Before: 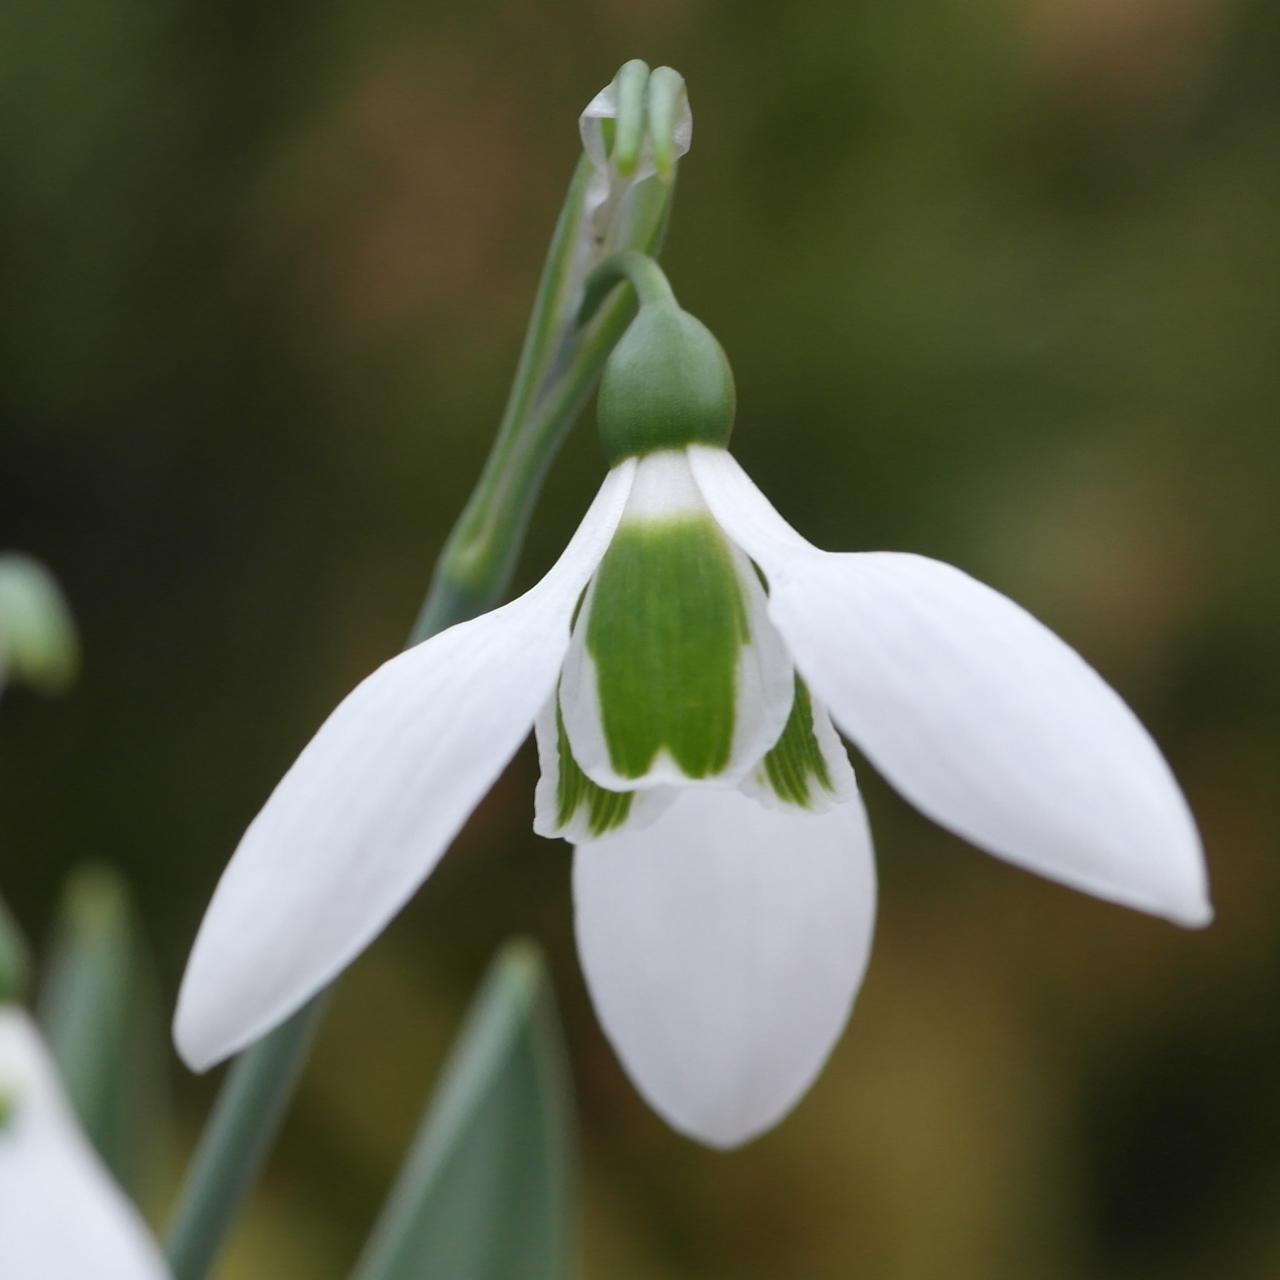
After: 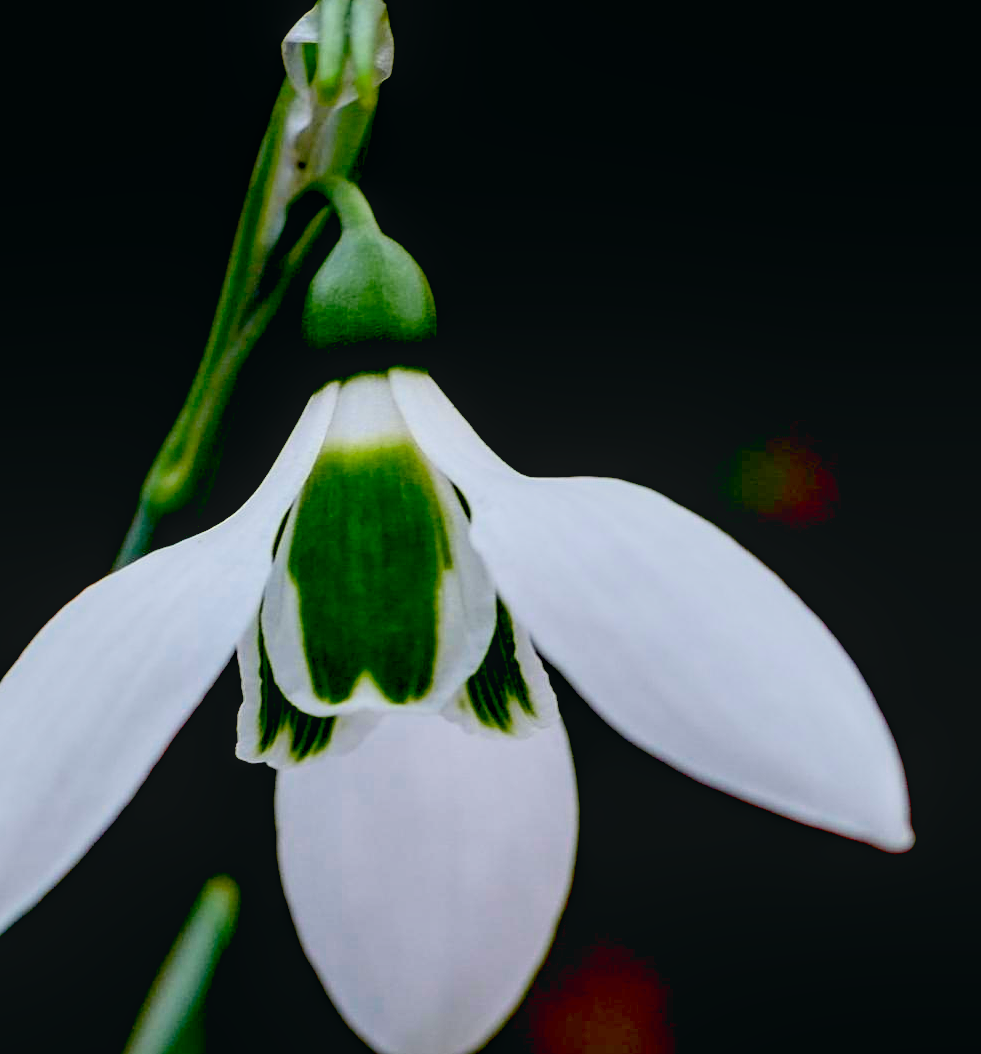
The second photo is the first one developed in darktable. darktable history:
crop: left 23.302%, top 5.918%, bottom 11.674%
sharpen: amount 0.214
exposure: black level correction 0.1, exposure -0.092 EV, compensate highlight preservation false
color balance rgb: linear chroma grading › global chroma 14.855%, perceptual saturation grading › global saturation -0.118%
tone curve: curves: ch0 [(0, 0.011) (0.139, 0.106) (0.295, 0.271) (0.499, 0.523) (0.739, 0.782) (0.857, 0.879) (1, 0.967)]; ch1 [(0, 0) (0.291, 0.229) (0.394, 0.365) (0.469, 0.456) (0.507, 0.504) (0.527, 0.546) (0.571, 0.614) (0.725, 0.779) (1, 1)]; ch2 [(0, 0) (0.125, 0.089) (0.35, 0.317) (0.437, 0.42) (0.502, 0.499) (0.537, 0.551) (0.613, 0.636) (1, 1)], color space Lab, independent channels, preserve colors none
color zones: curves: ch0 [(0, 0.5) (0.143, 0.5) (0.286, 0.5) (0.429, 0.495) (0.571, 0.437) (0.714, 0.44) (0.857, 0.496) (1, 0.5)]
local contrast: on, module defaults
